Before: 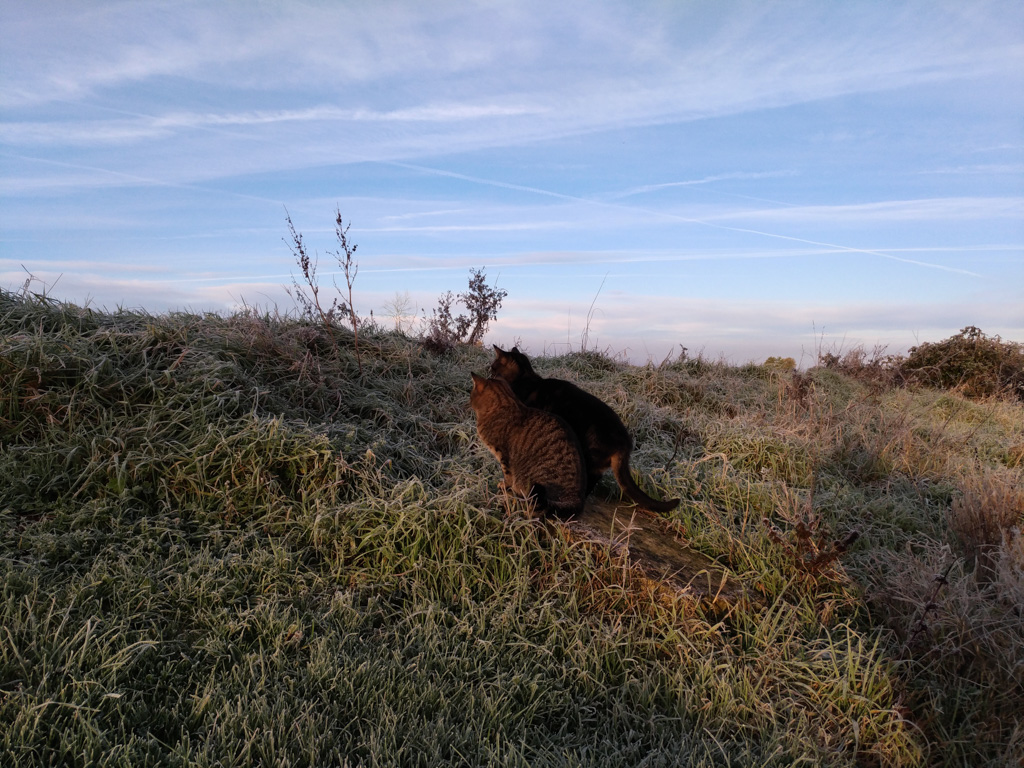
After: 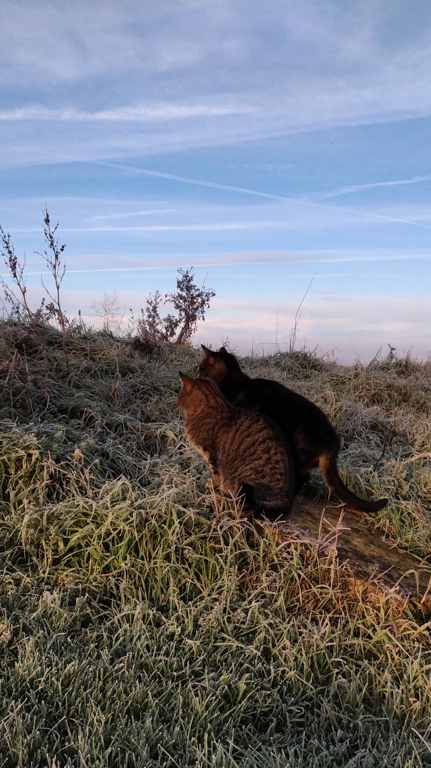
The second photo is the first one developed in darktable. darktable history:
crop: left 28.583%, right 29.231%
shadows and highlights: soften with gaussian
